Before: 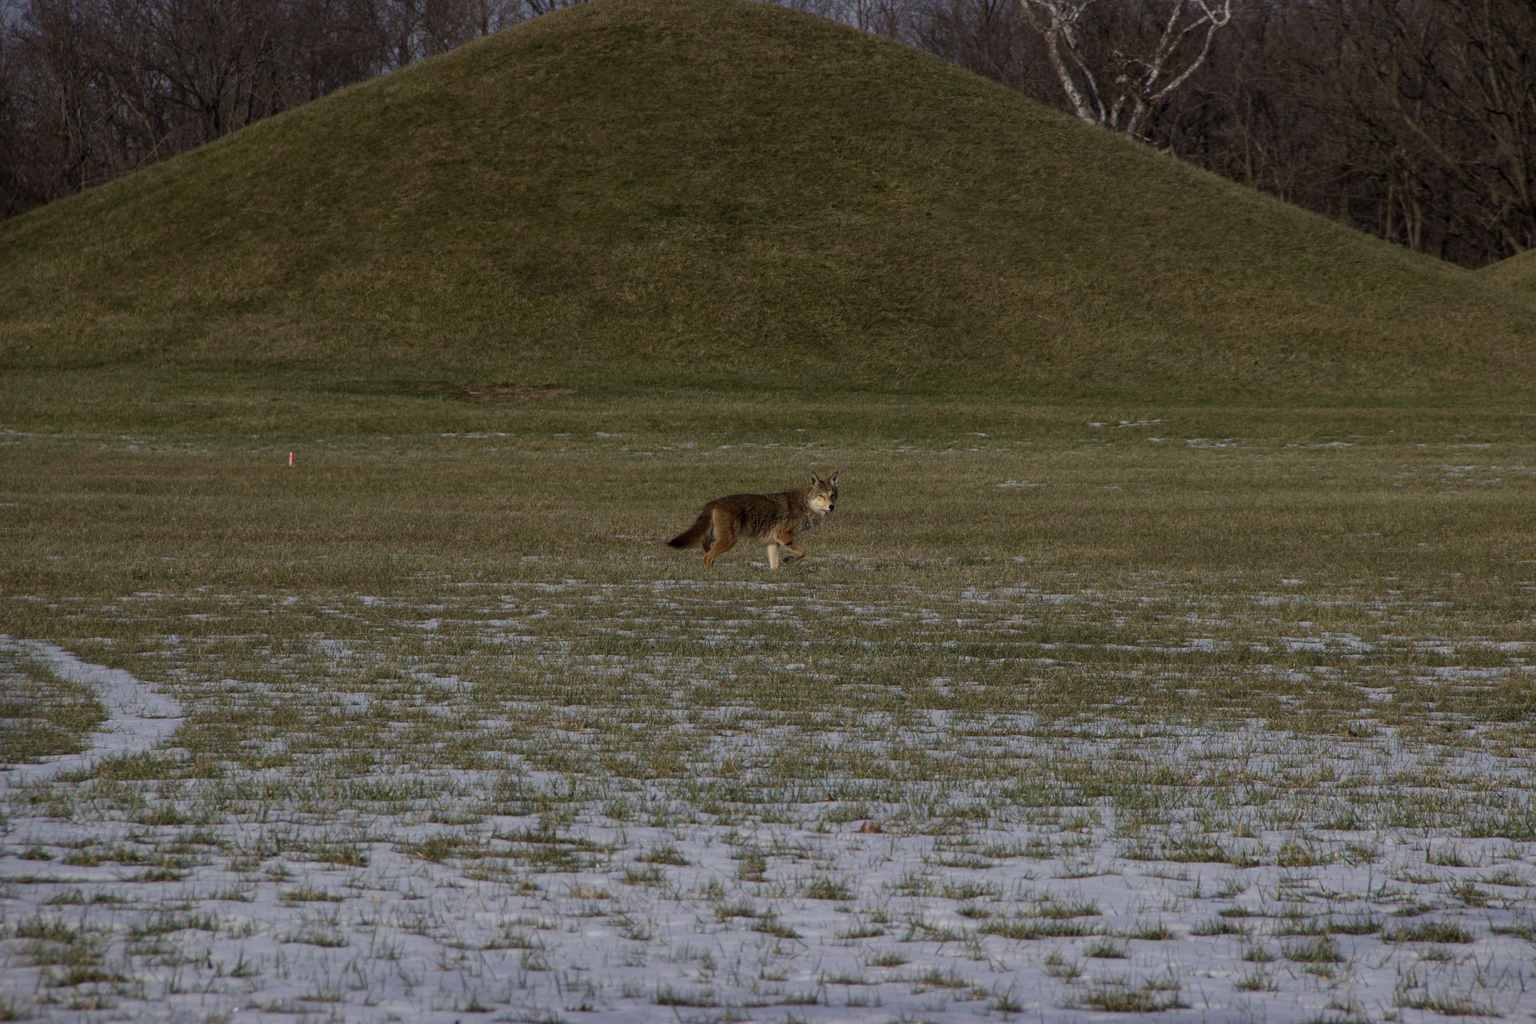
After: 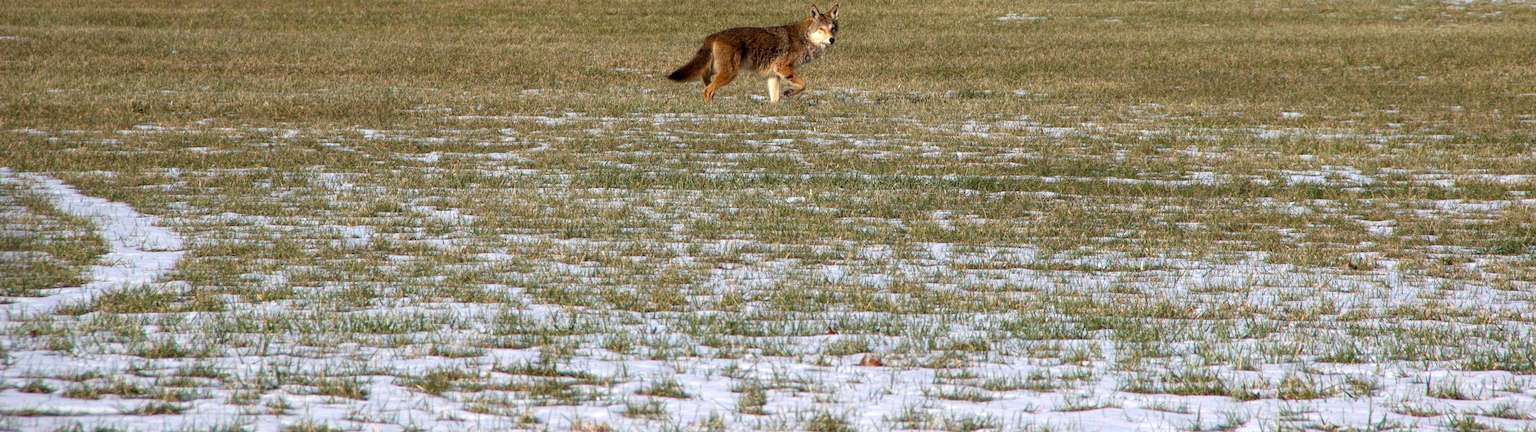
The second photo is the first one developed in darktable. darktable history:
crop: top 45.631%, bottom 12.156%
exposure: black level correction 0, exposure 1.293 EV, compensate highlight preservation false
local contrast: highlights 107%, shadows 97%, detail 120%, midtone range 0.2
